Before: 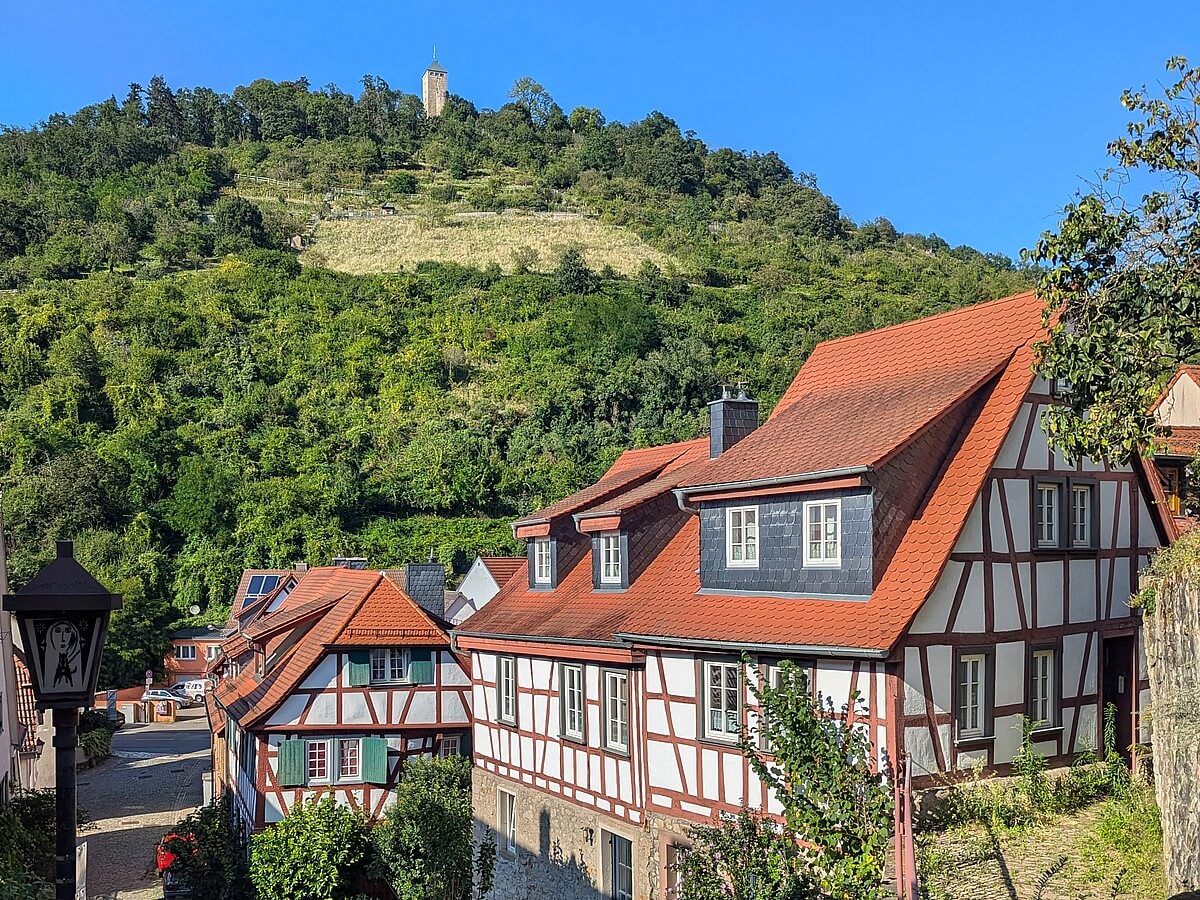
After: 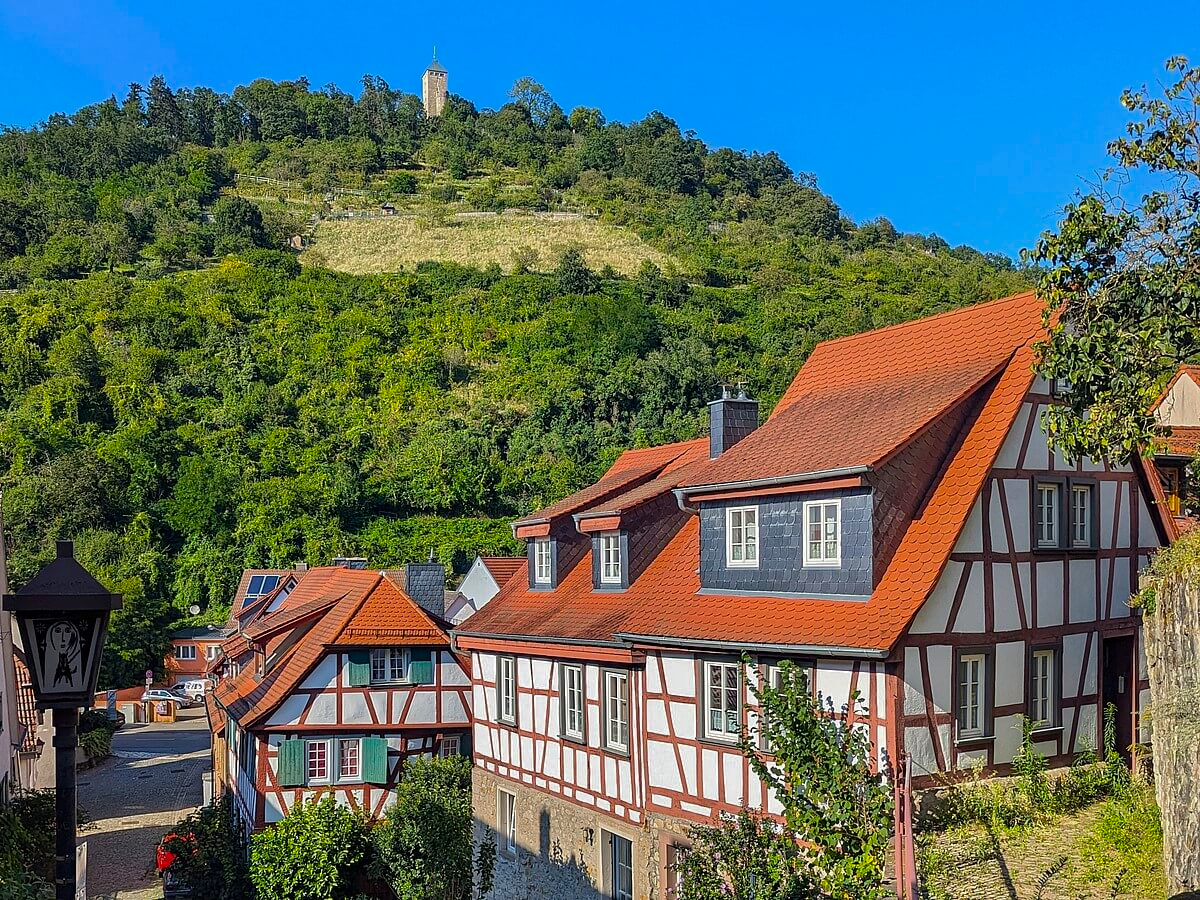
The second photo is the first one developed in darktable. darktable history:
rgb curve: curves: ch0 [(0, 0) (0.175, 0.154) (0.785, 0.663) (1, 1)]
color balance rgb: perceptual saturation grading › global saturation 30%, global vibrance 10%
